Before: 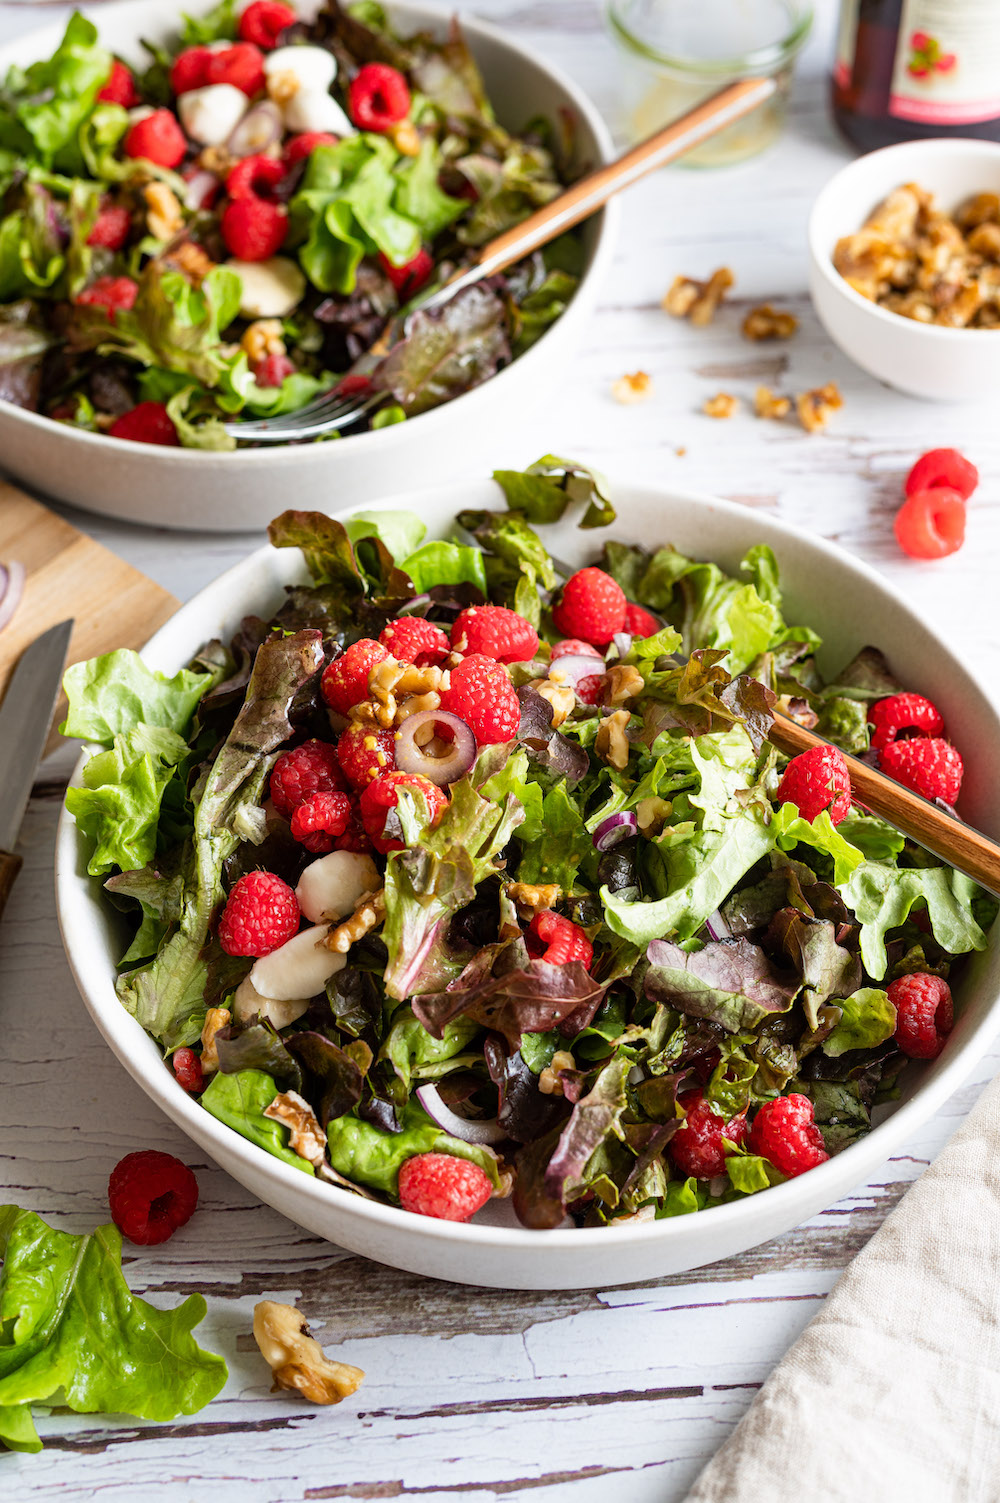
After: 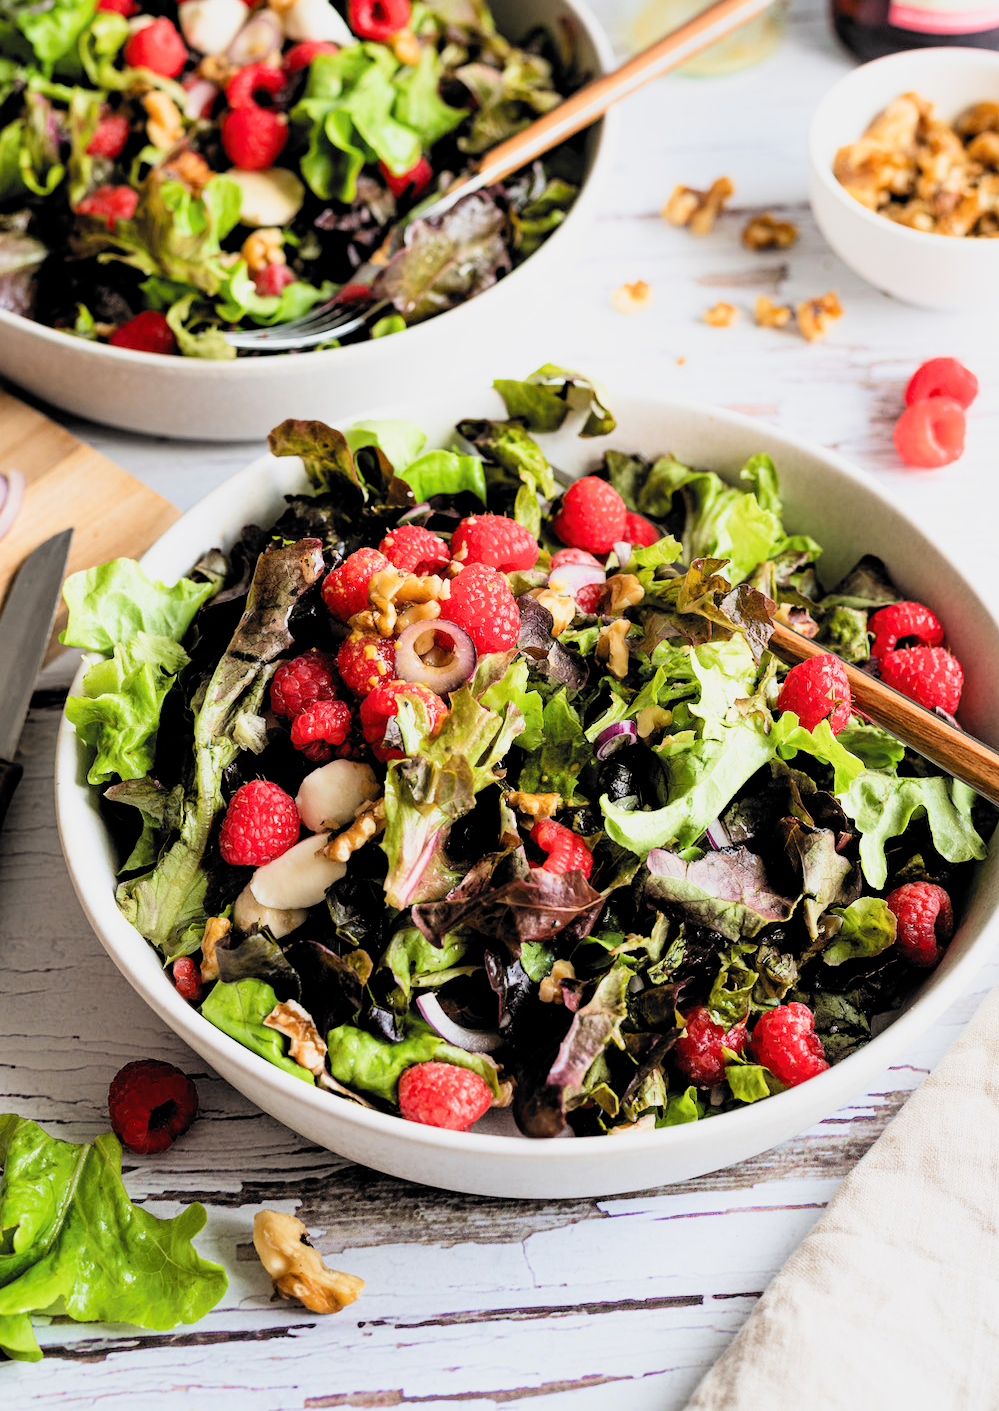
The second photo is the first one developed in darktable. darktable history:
filmic rgb: black relative exposure -5.06 EV, white relative exposure 3.96 EV, threshold 2.98 EV, hardness 2.91, contrast 1.296, highlights saturation mix -28.71%, color science v6 (2022), enable highlight reconstruction true
tone equalizer: -8 EV -0.393 EV, -7 EV -0.376 EV, -6 EV -0.345 EV, -5 EV -0.229 EV, -3 EV 0.202 EV, -2 EV 0.35 EV, -1 EV 0.371 EV, +0 EV 0.431 EV
crop and rotate: top 6.098%
